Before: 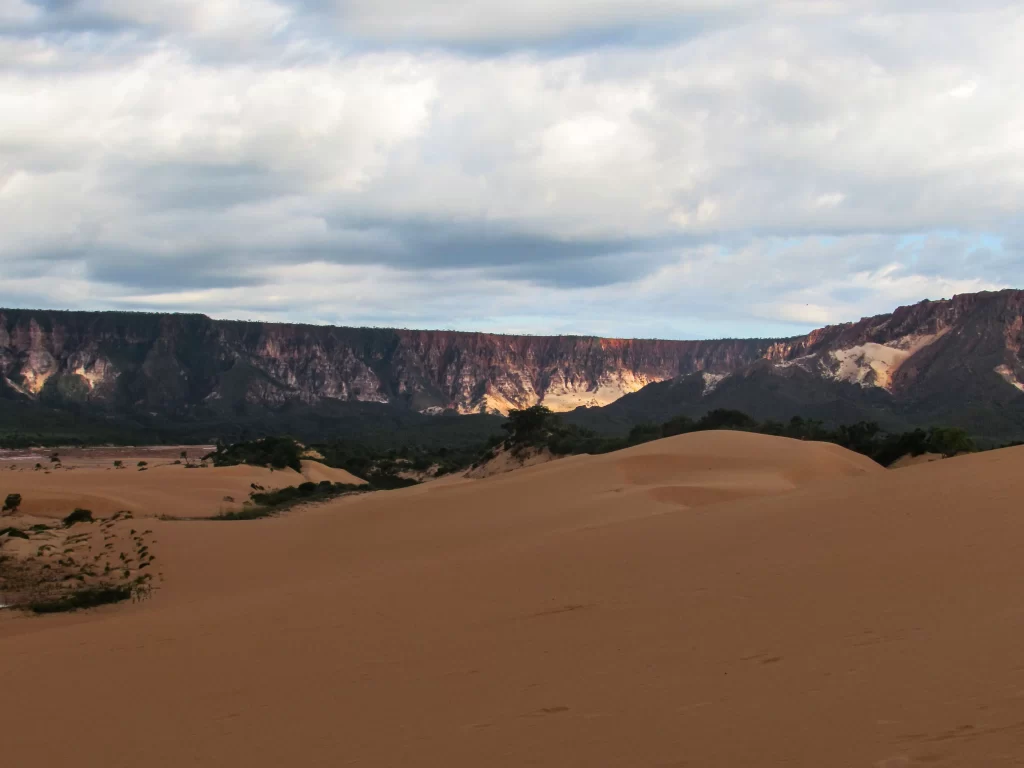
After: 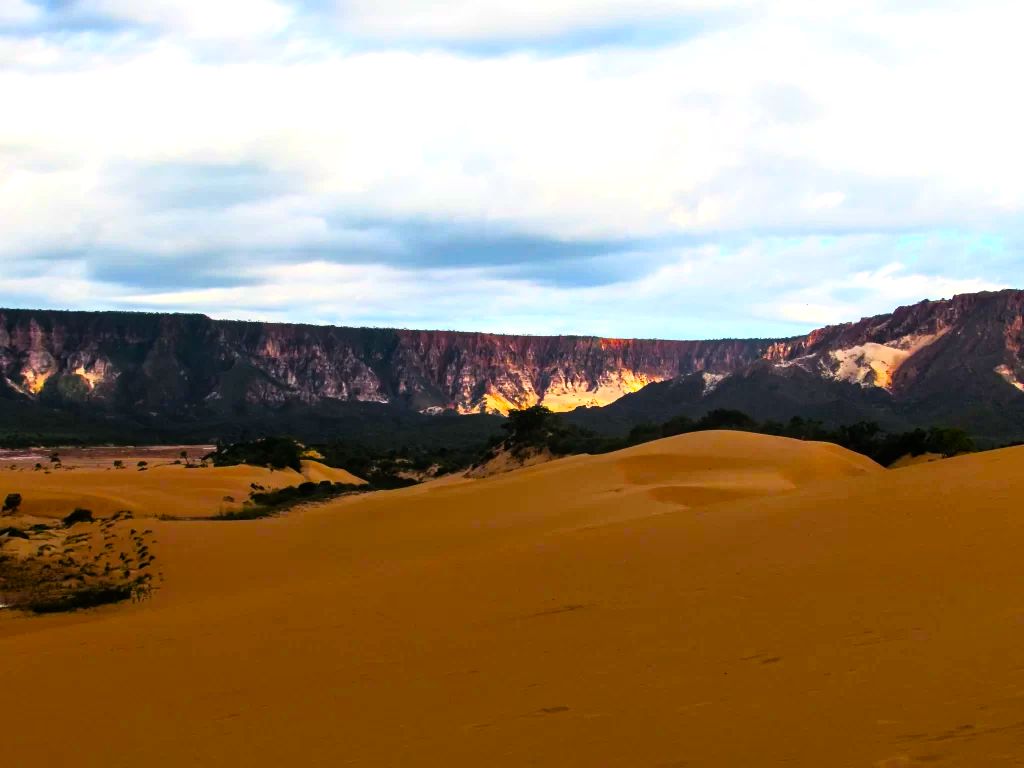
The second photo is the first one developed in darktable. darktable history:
tone curve: curves: ch0 [(0, 0) (0.004, 0.001) (0.133, 0.112) (0.325, 0.362) (0.832, 0.893) (1, 1)], color space Lab, linked channels, preserve colors none
color balance rgb: linear chroma grading › global chroma 9%, perceptual saturation grading › global saturation 36%, perceptual saturation grading › shadows 35%, perceptual brilliance grading › global brilliance 15%, perceptual brilliance grading › shadows -35%, global vibrance 15%
